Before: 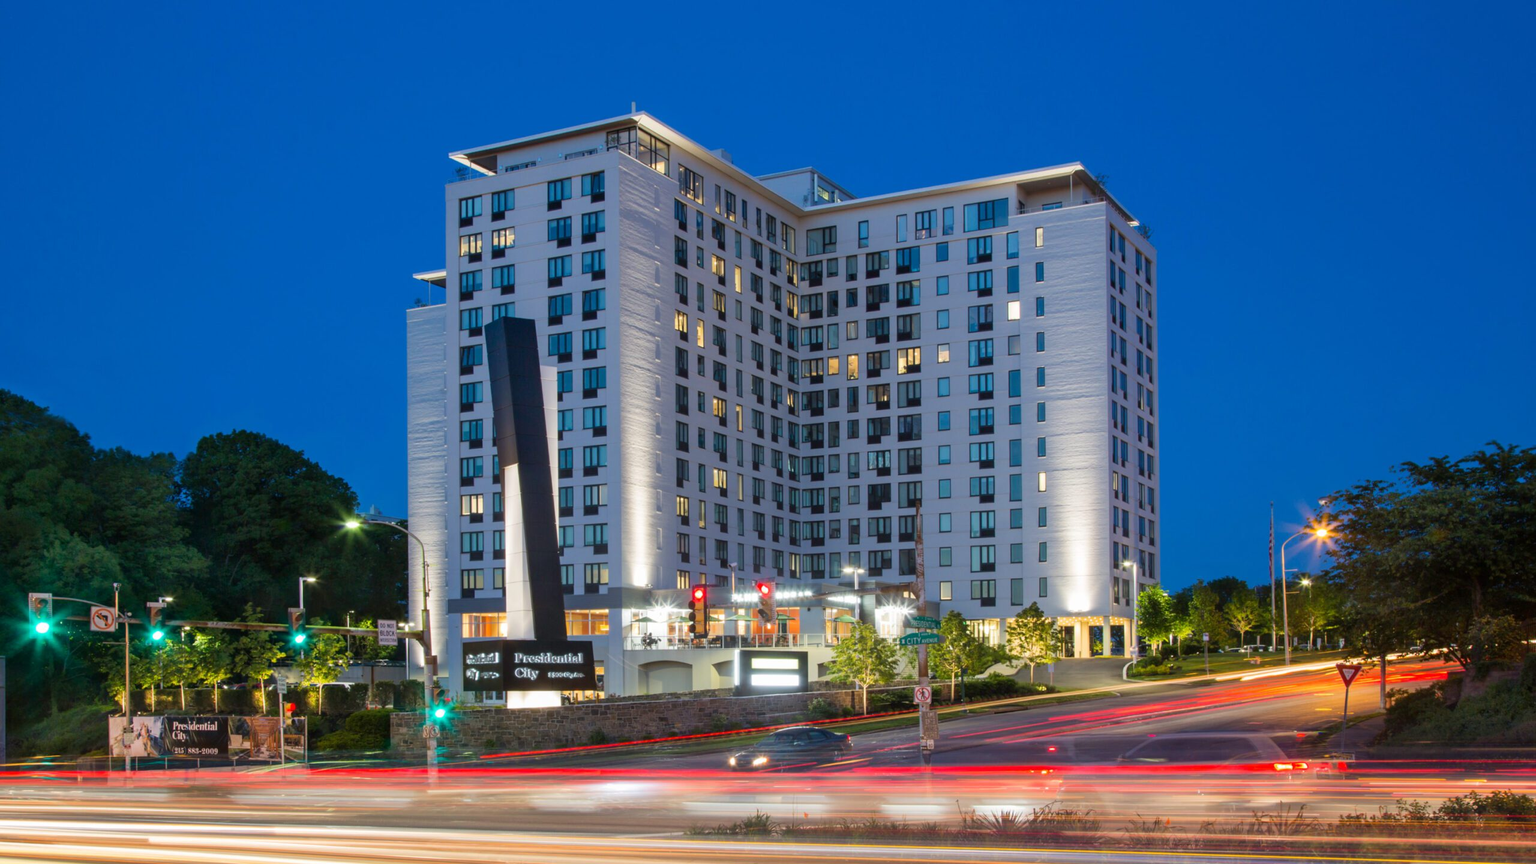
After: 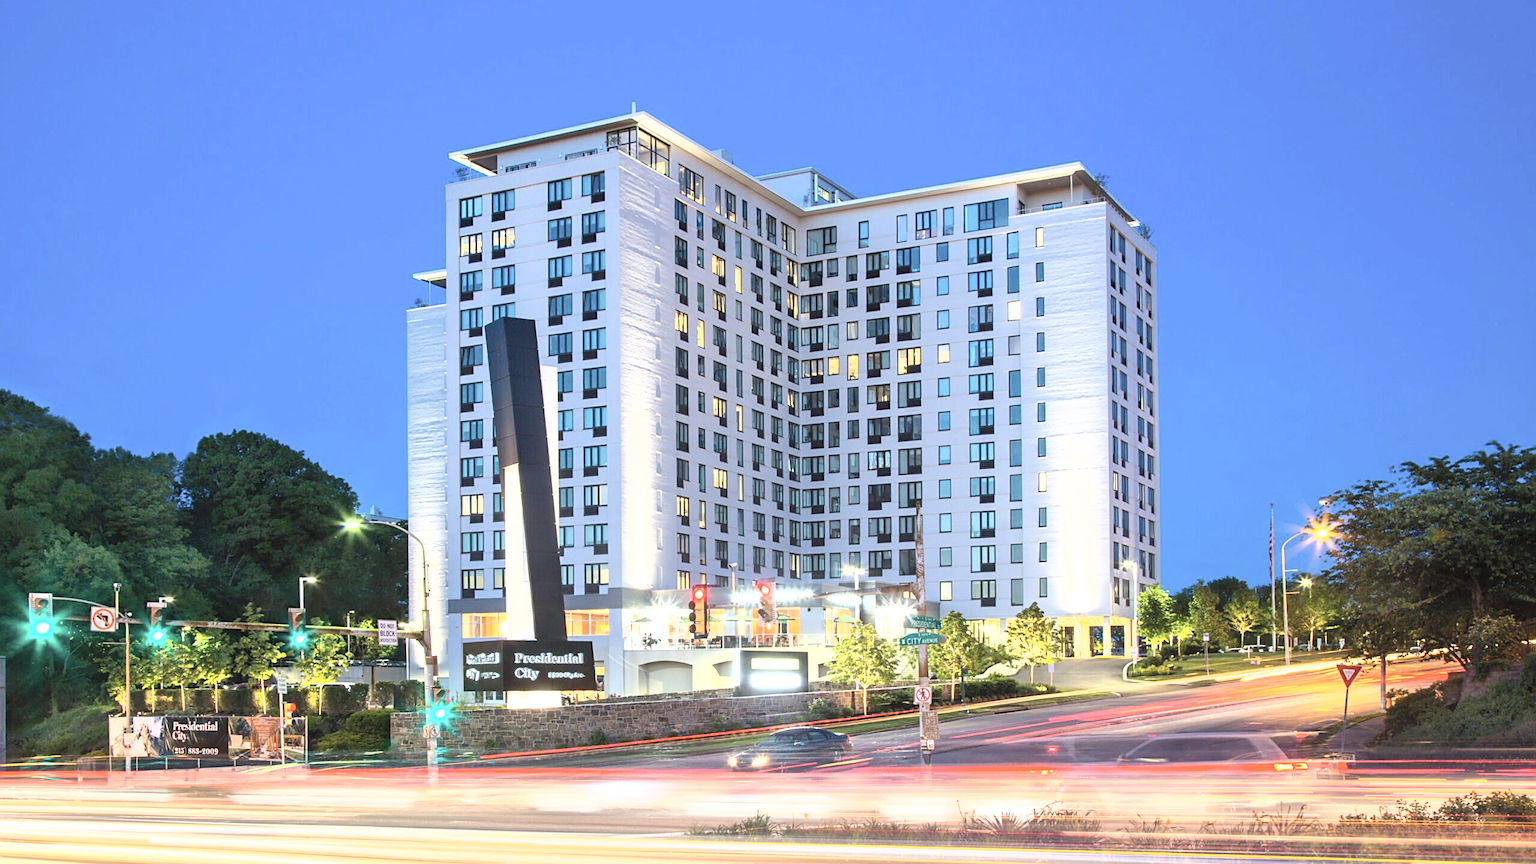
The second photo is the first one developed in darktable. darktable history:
contrast brightness saturation: contrast 0.135, brightness 0.207
sharpen: on, module defaults
tone curve: curves: ch0 [(0, 0) (0.003, 0.032) (0.011, 0.036) (0.025, 0.049) (0.044, 0.075) (0.069, 0.112) (0.1, 0.151) (0.136, 0.197) (0.177, 0.241) (0.224, 0.295) (0.277, 0.355) (0.335, 0.429) (0.399, 0.512) (0.468, 0.607) (0.543, 0.702) (0.623, 0.796) (0.709, 0.903) (0.801, 0.987) (0.898, 0.997) (1, 1)], color space Lab, independent channels, preserve colors none
